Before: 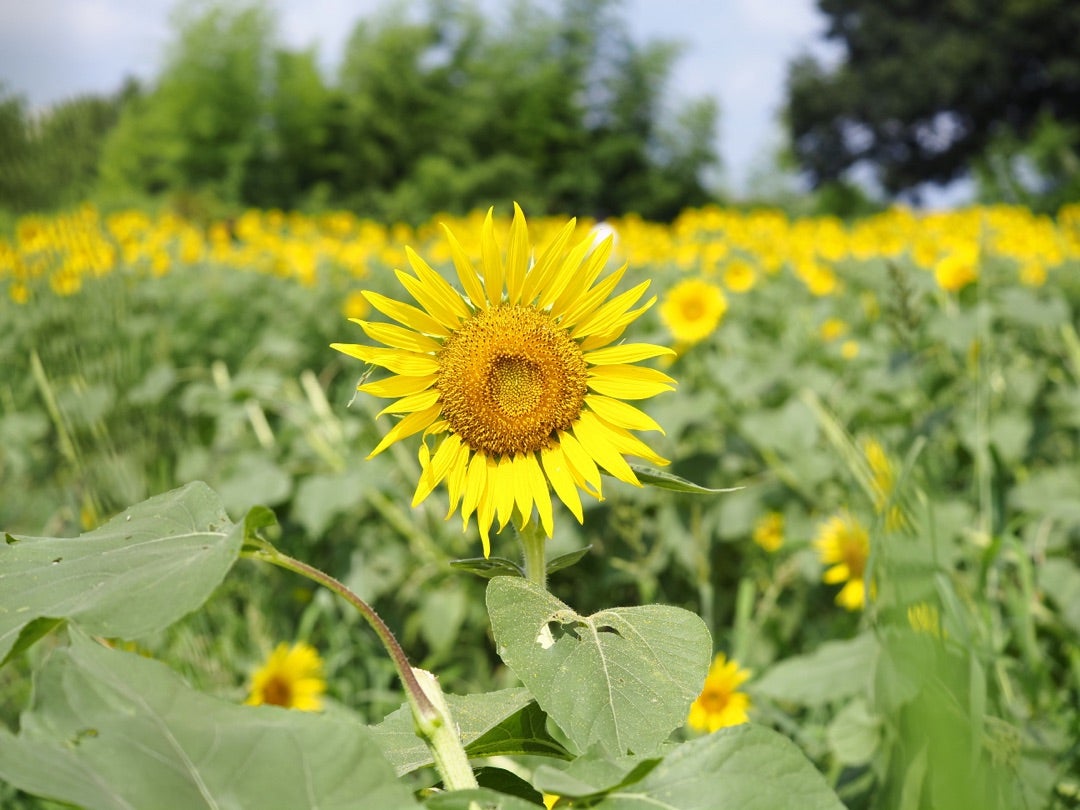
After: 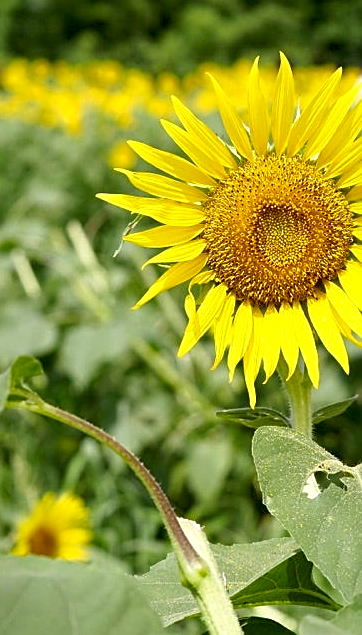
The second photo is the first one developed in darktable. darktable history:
crop and rotate: left 21.77%, top 18.528%, right 44.676%, bottom 2.997%
white balance: red 0.988, blue 1.017
shadows and highlights: radius 118.69, shadows 42.21, highlights -61.56, soften with gaussian
exposure: black level correction 0.009, exposure 0.119 EV, compensate highlight preservation false
sharpen: on, module defaults
